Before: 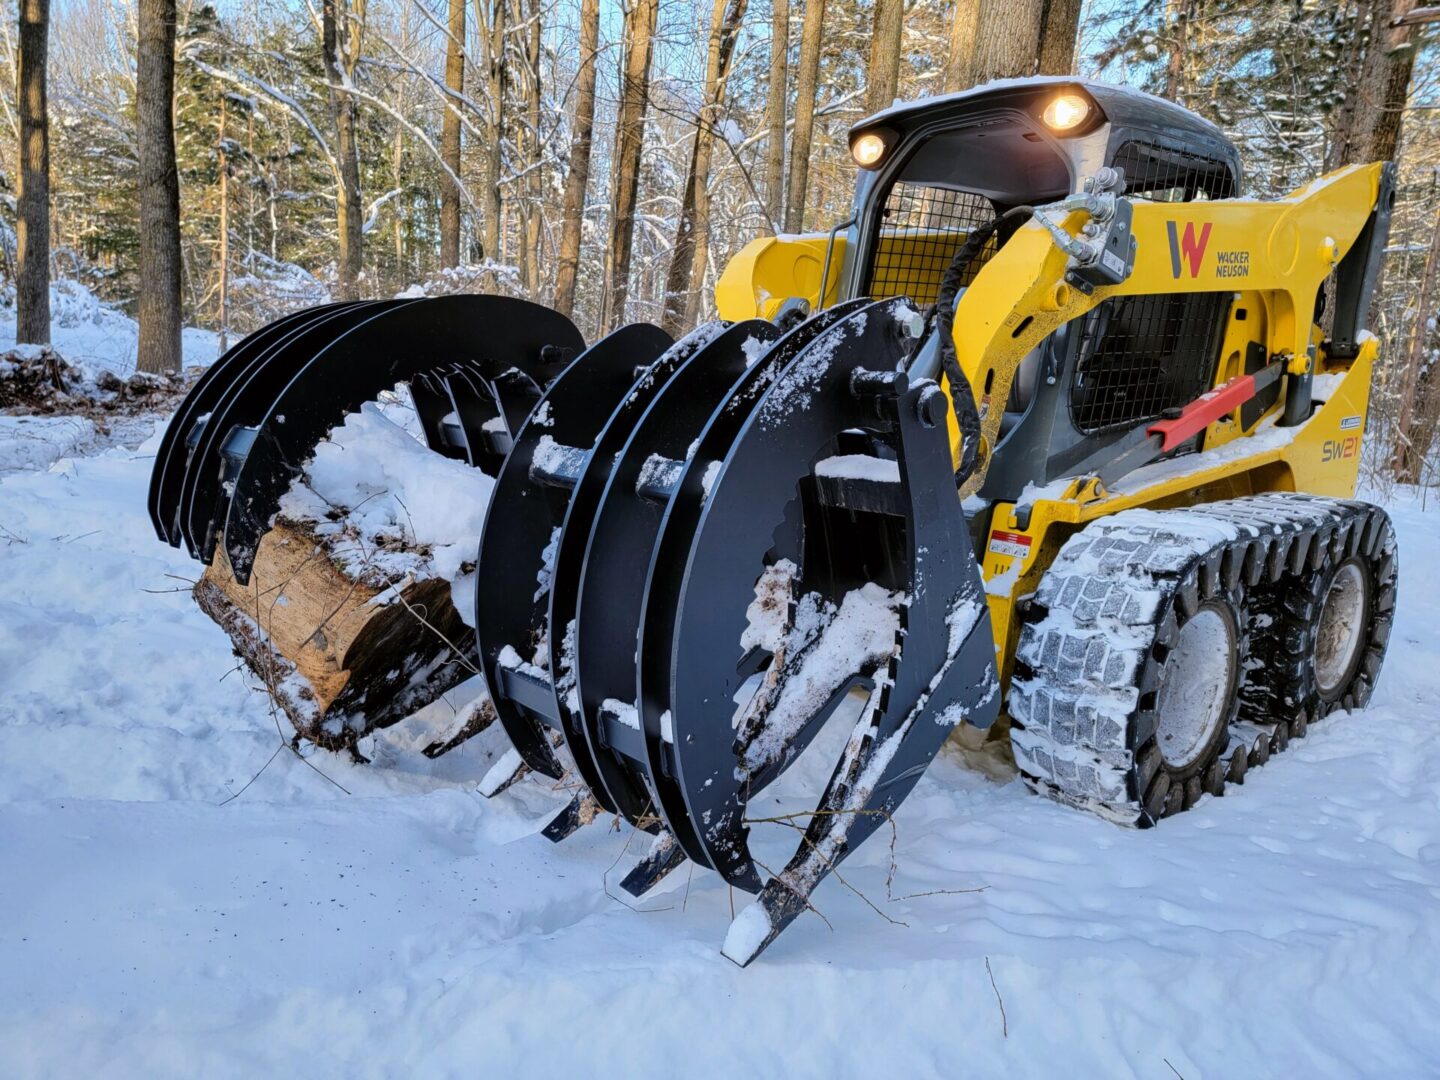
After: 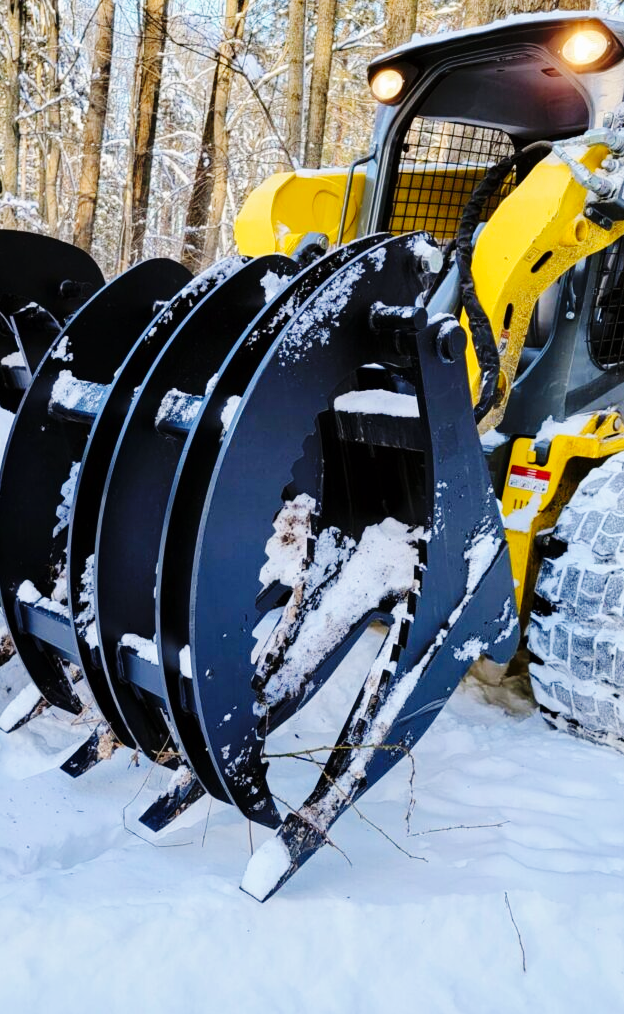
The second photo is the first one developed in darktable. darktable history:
crop: left 33.452%, top 6.025%, right 23.155%
base curve: curves: ch0 [(0, 0) (0.036, 0.025) (0.121, 0.166) (0.206, 0.329) (0.605, 0.79) (1, 1)], preserve colors none
